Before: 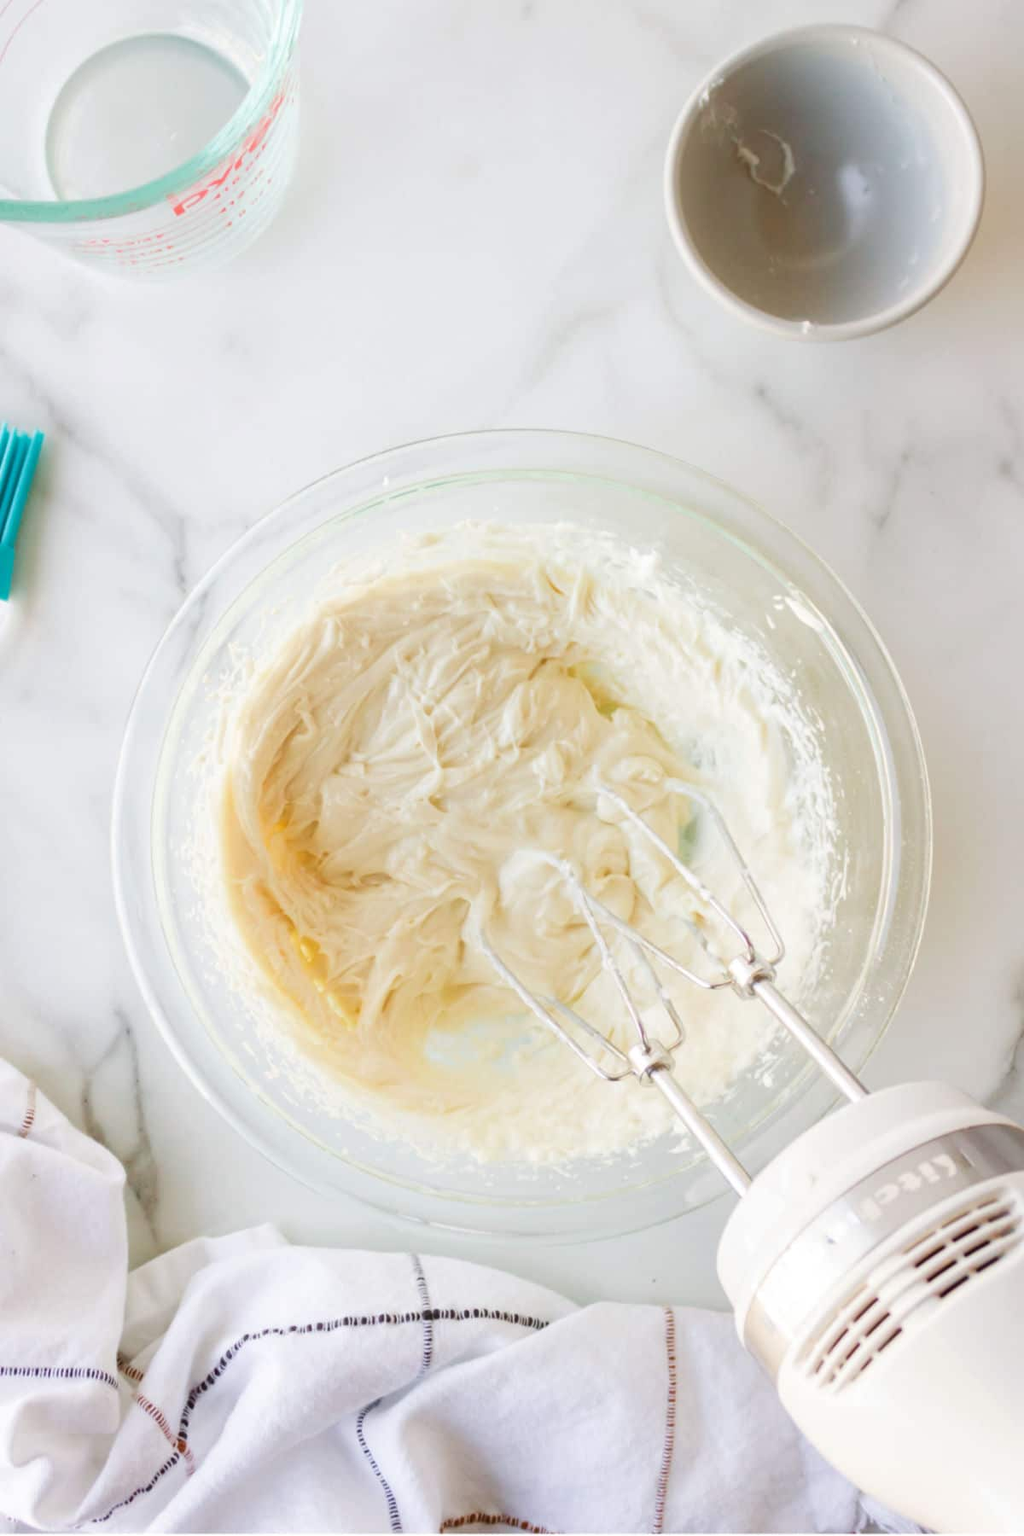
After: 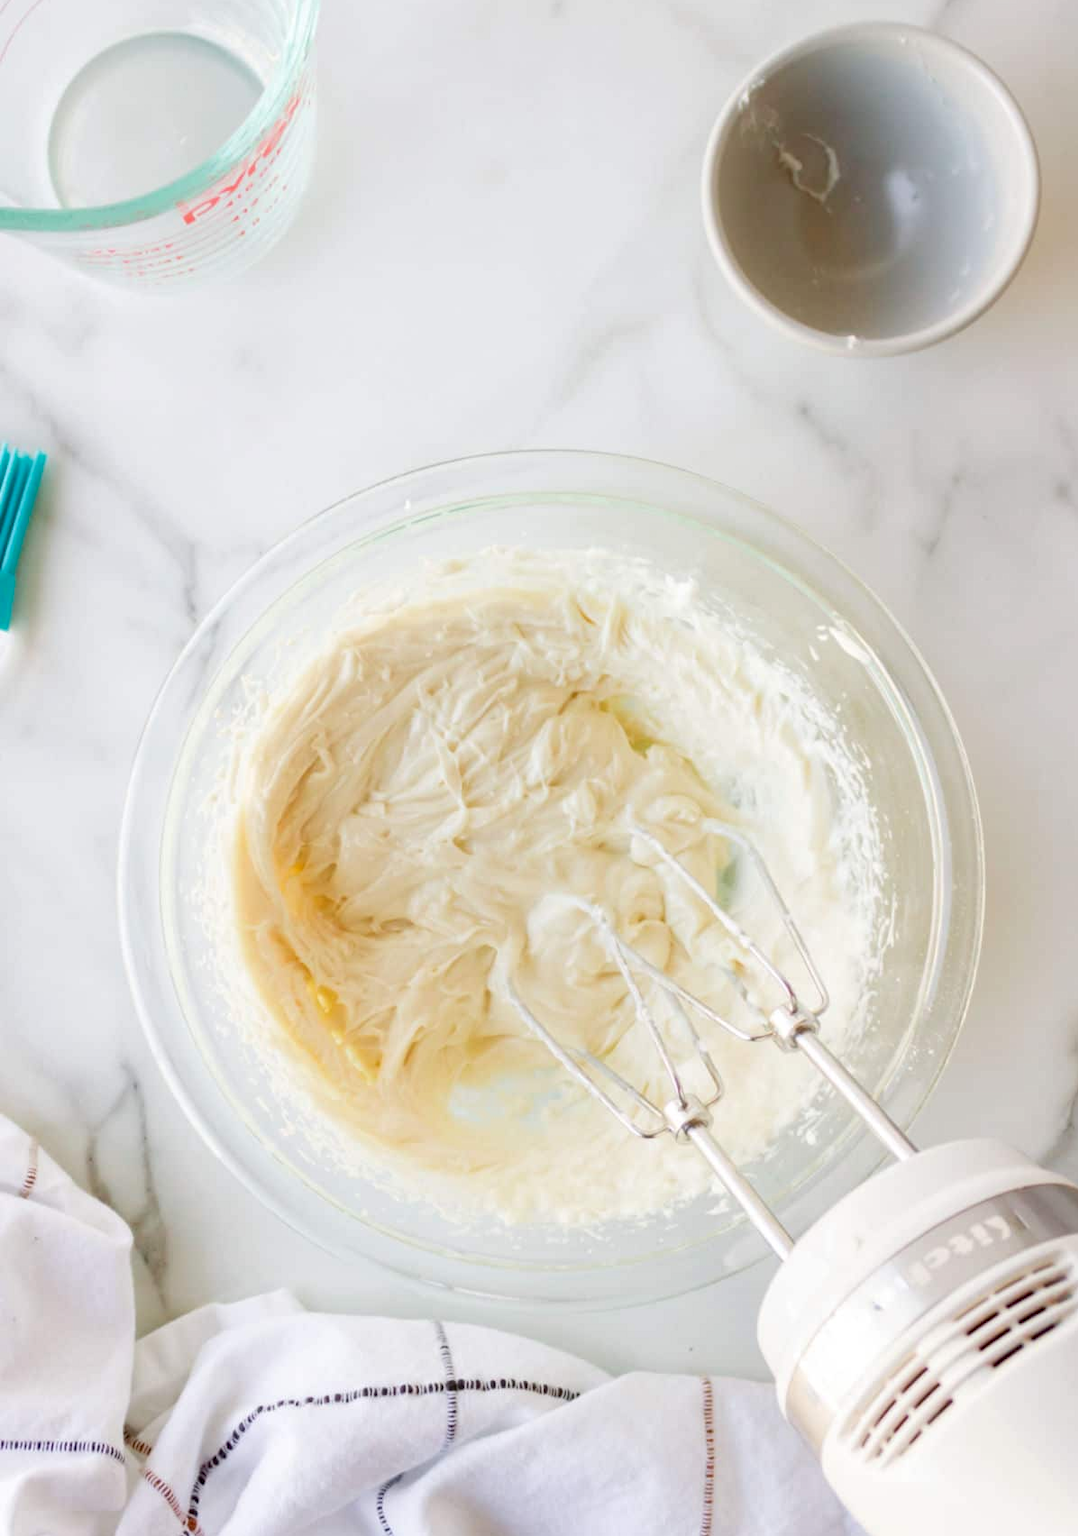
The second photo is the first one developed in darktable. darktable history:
exposure: black level correction 0.009, compensate exposure bias true, compensate highlight preservation false
crop: top 0.274%, right 0.26%, bottom 5.047%
